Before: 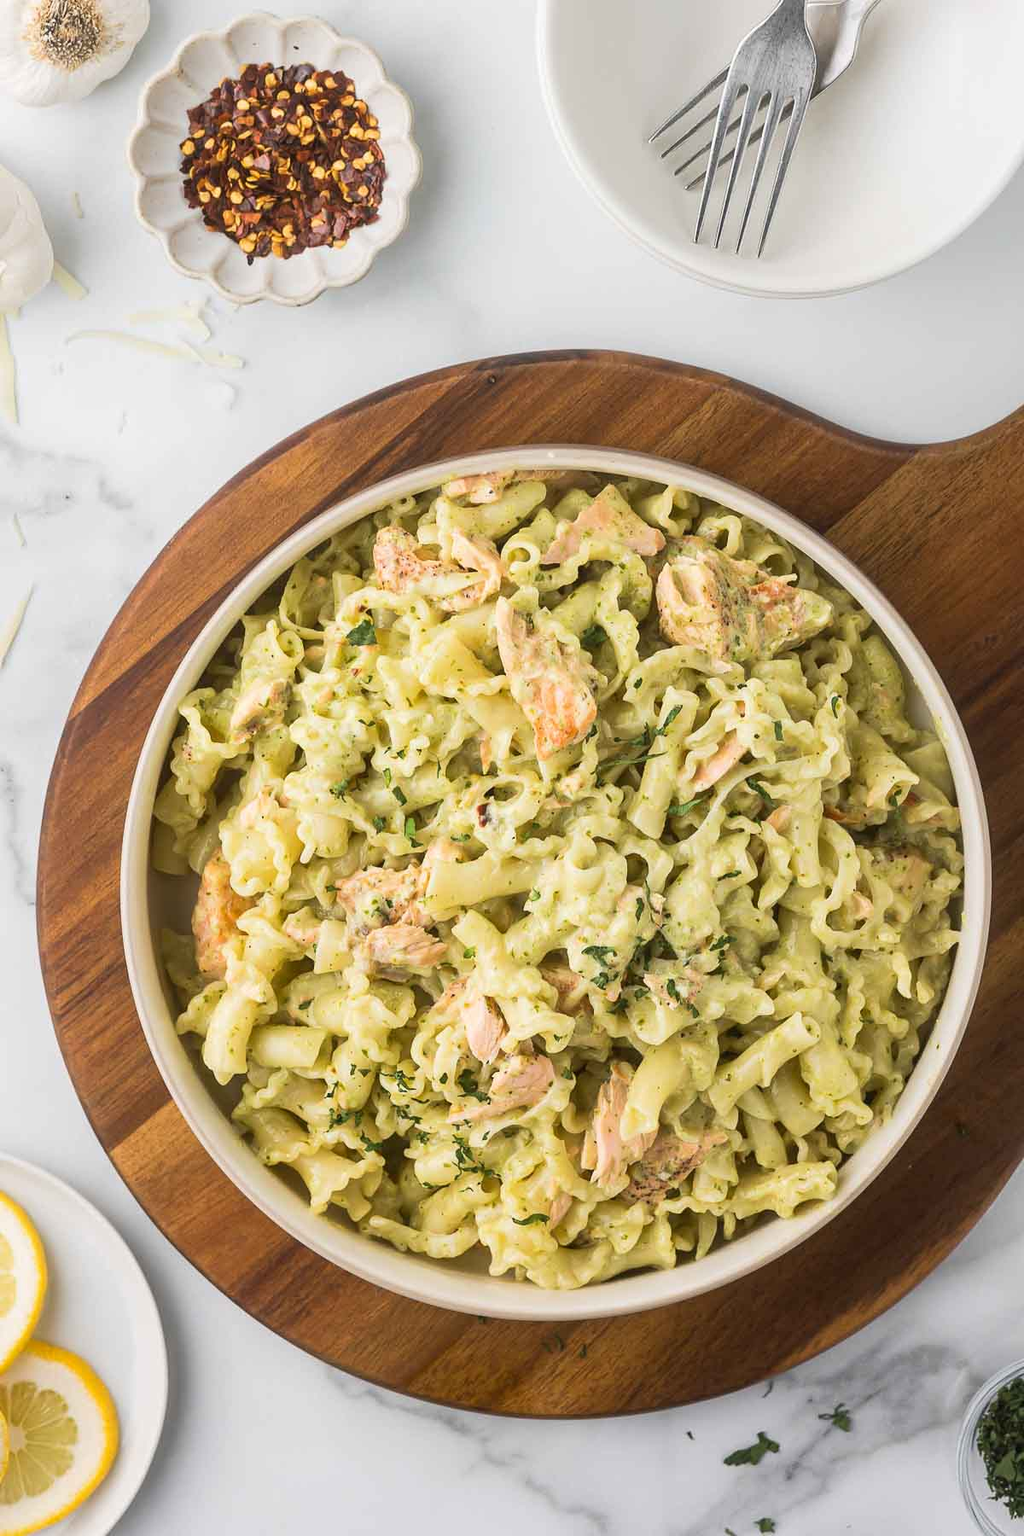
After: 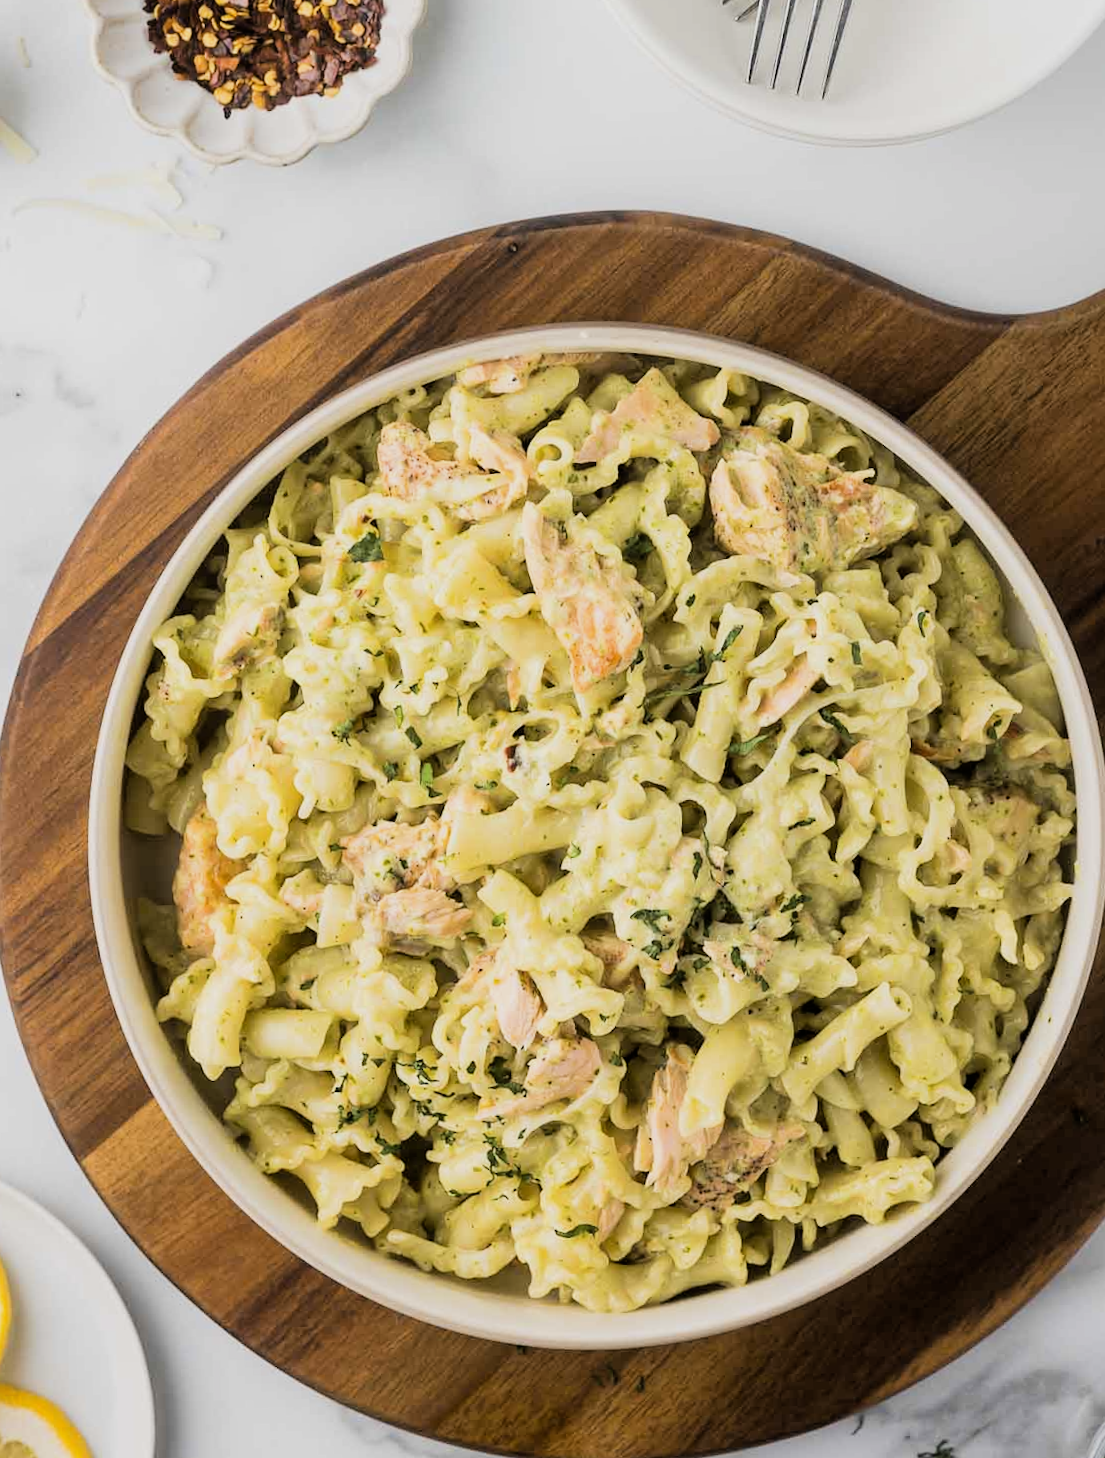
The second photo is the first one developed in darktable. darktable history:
crop and rotate: angle -1.96°, left 3.097%, top 4.154%, right 1.586%, bottom 0.529%
rotate and perspective: rotation -3°, crop left 0.031, crop right 0.968, crop top 0.07, crop bottom 0.93
filmic rgb: black relative exposure -5 EV, white relative exposure 3.5 EV, hardness 3.19, contrast 1.2, highlights saturation mix -30%
color contrast: green-magenta contrast 0.81
